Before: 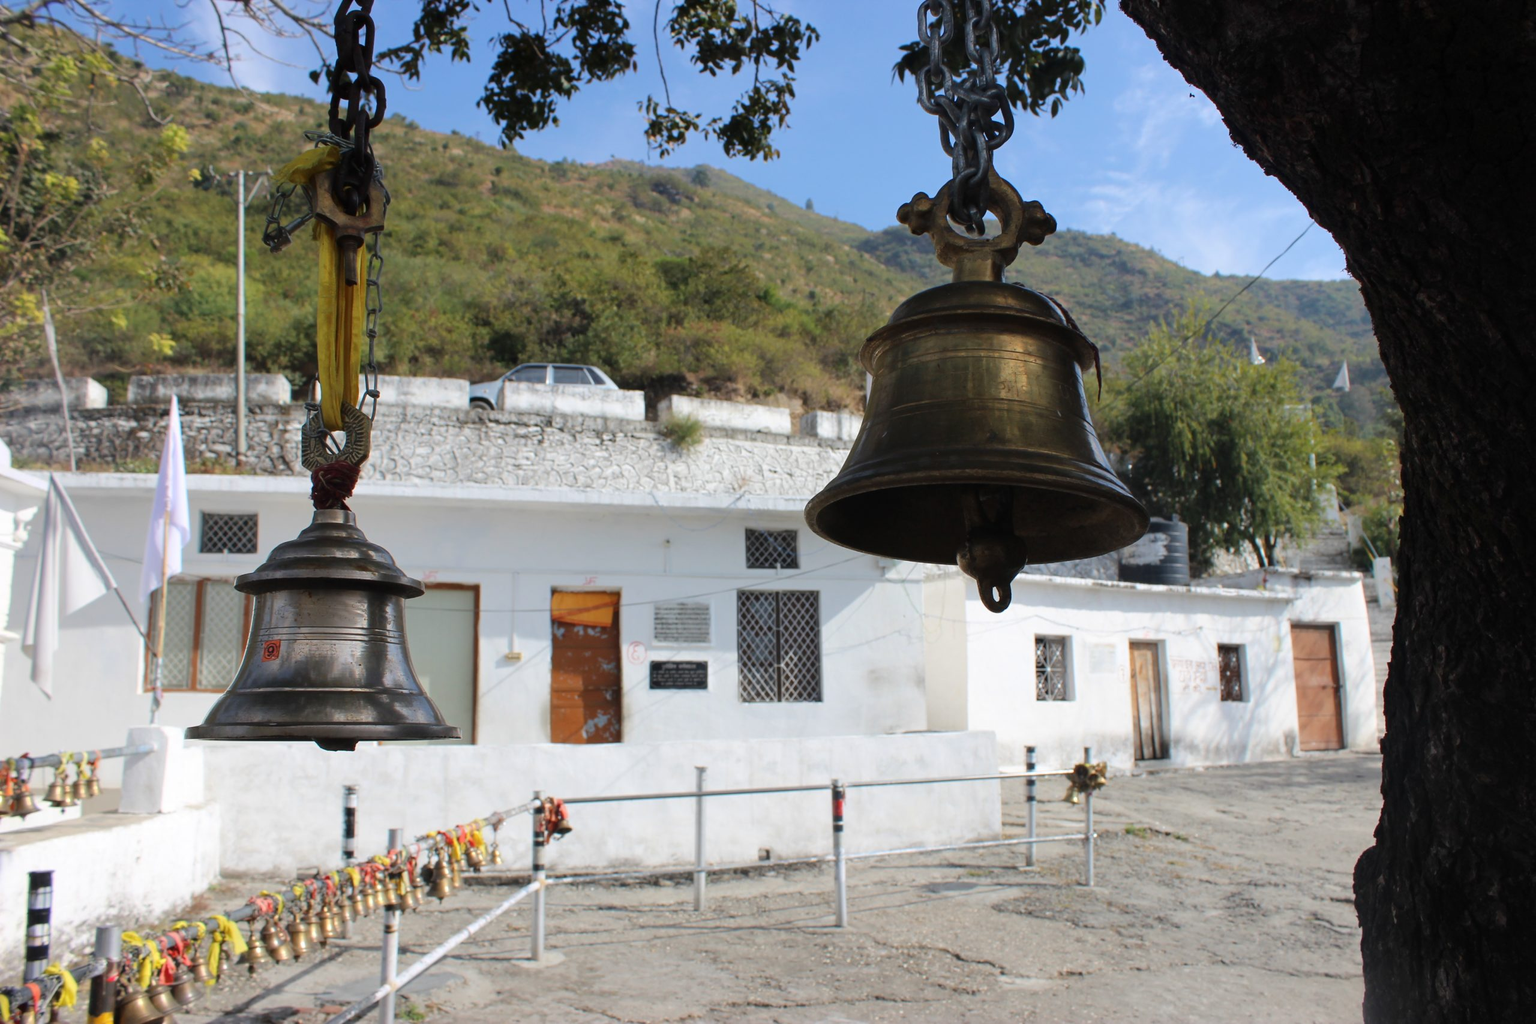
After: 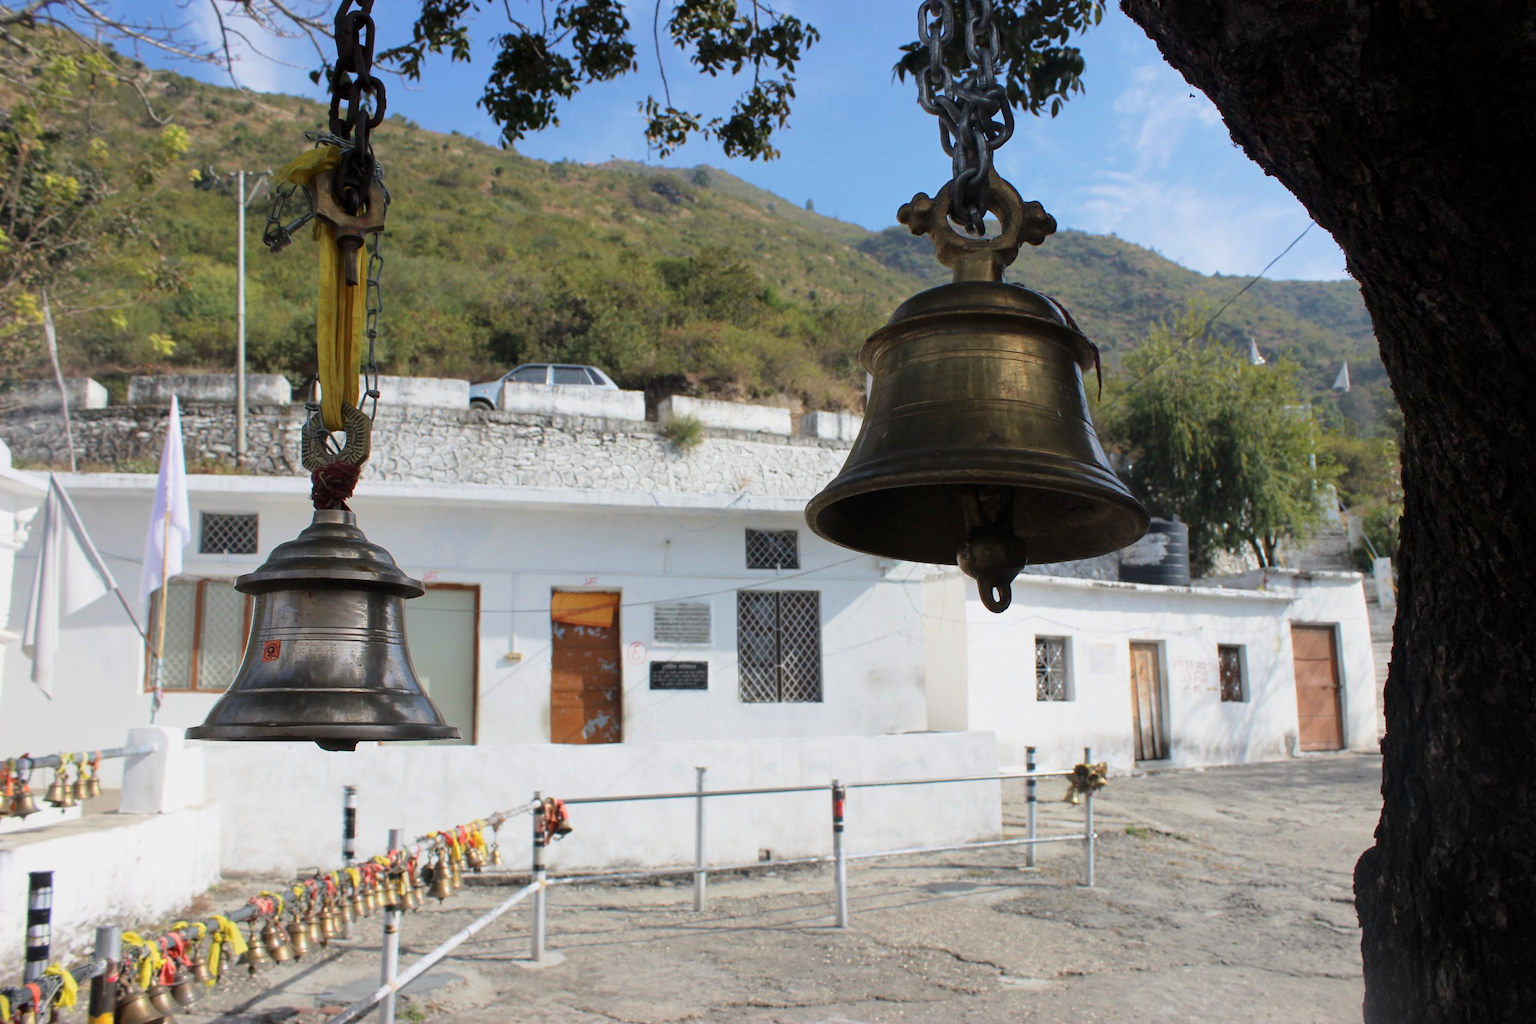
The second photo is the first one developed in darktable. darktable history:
tone curve: curves: ch0 [(0.013, 0) (0.061, 0.068) (0.239, 0.256) (0.502, 0.505) (0.683, 0.676) (0.761, 0.773) (0.858, 0.858) (0.987, 0.945)]; ch1 [(0, 0) (0.172, 0.123) (0.304, 0.288) (0.414, 0.44) (0.472, 0.473) (0.502, 0.508) (0.521, 0.528) (0.583, 0.595) (0.654, 0.673) (0.728, 0.761) (1, 1)]; ch2 [(0, 0) (0.411, 0.424) (0.485, 0.476) (0.502, 0.502) (0.553, 0.557) (0.57, 0.576) (1, 1)], preserve colors none
